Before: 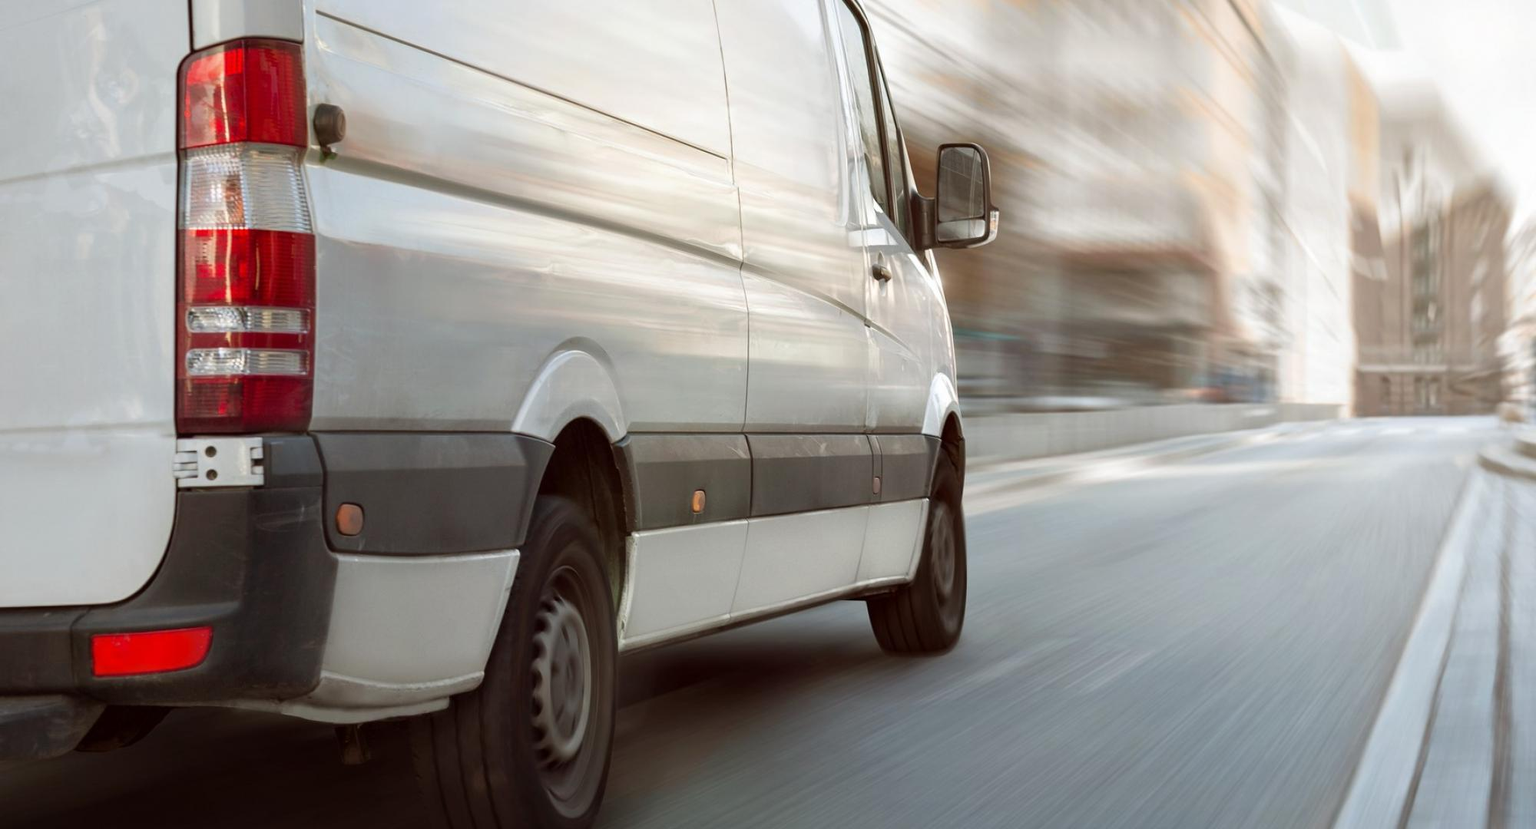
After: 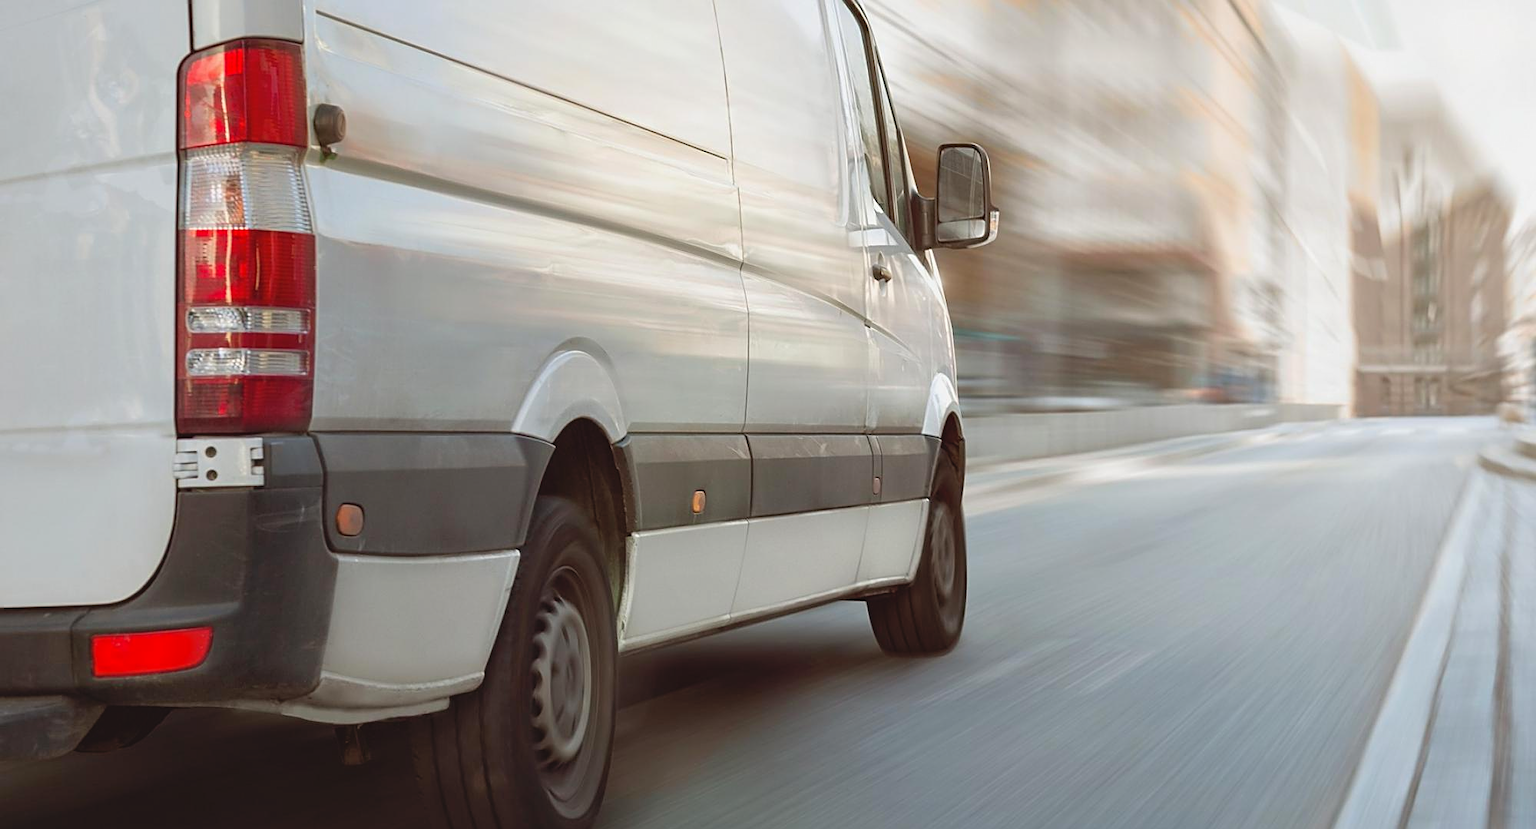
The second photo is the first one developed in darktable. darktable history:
contrast brightness saturation: contrast -0.092, brightness 0.051, saturation 0.078
sharpen: amount 0.532
